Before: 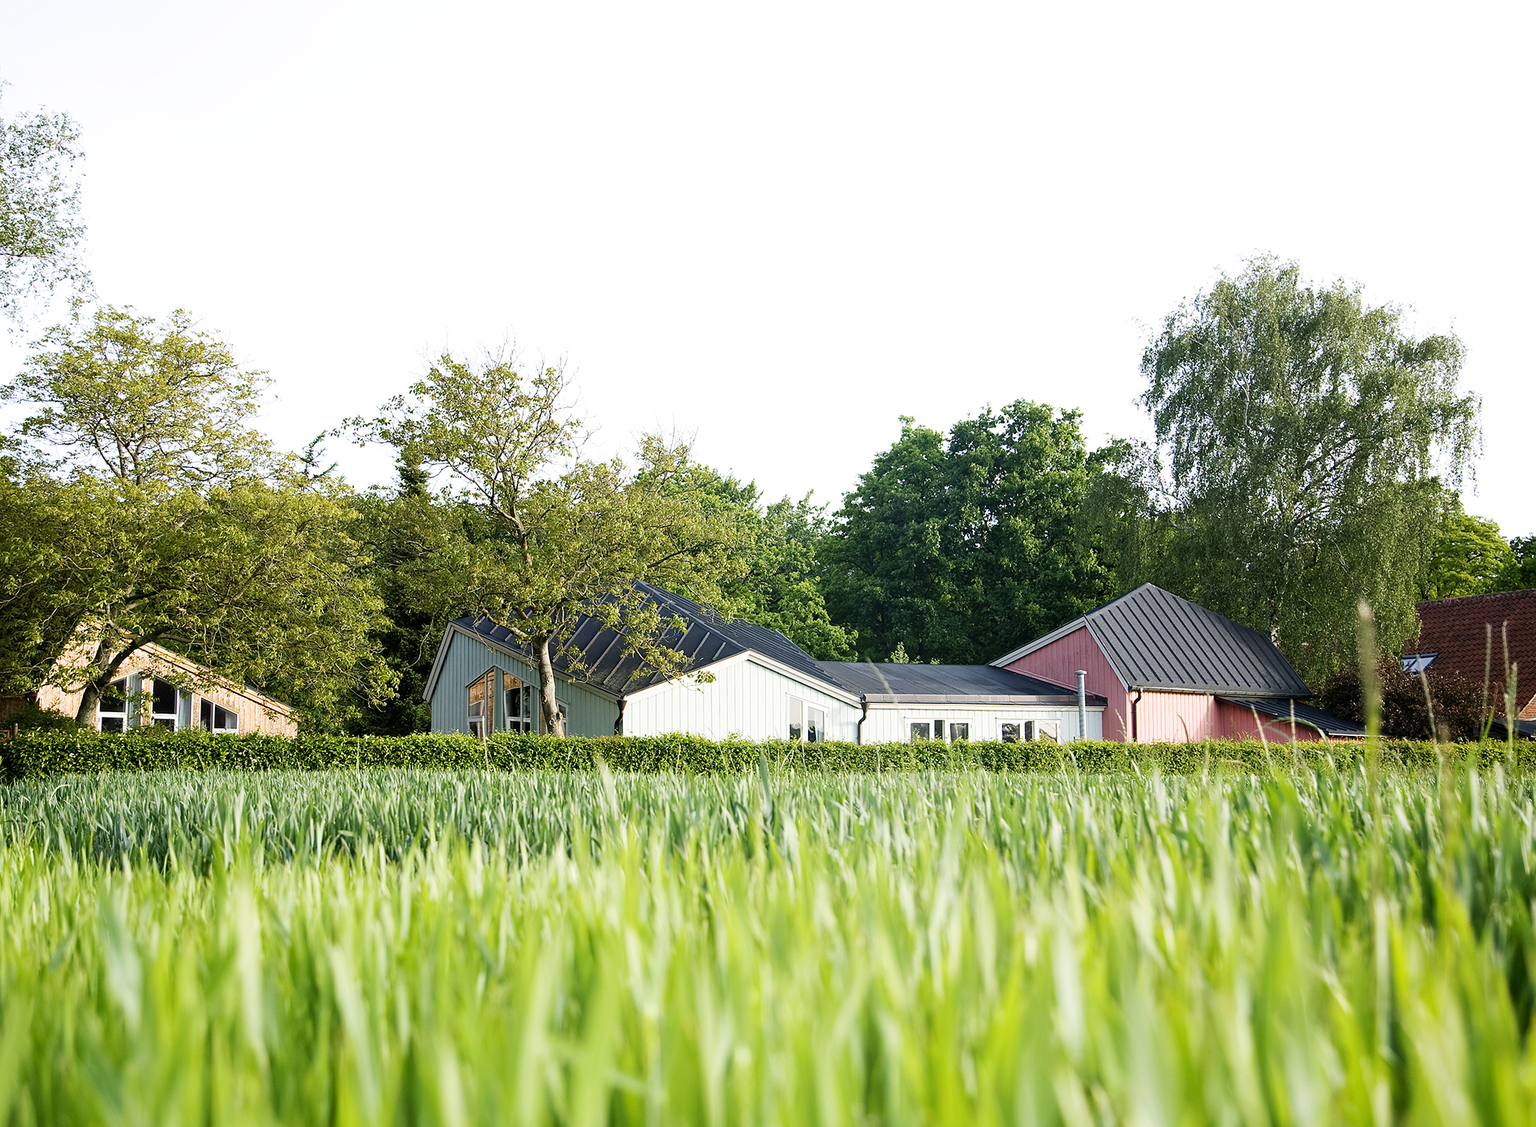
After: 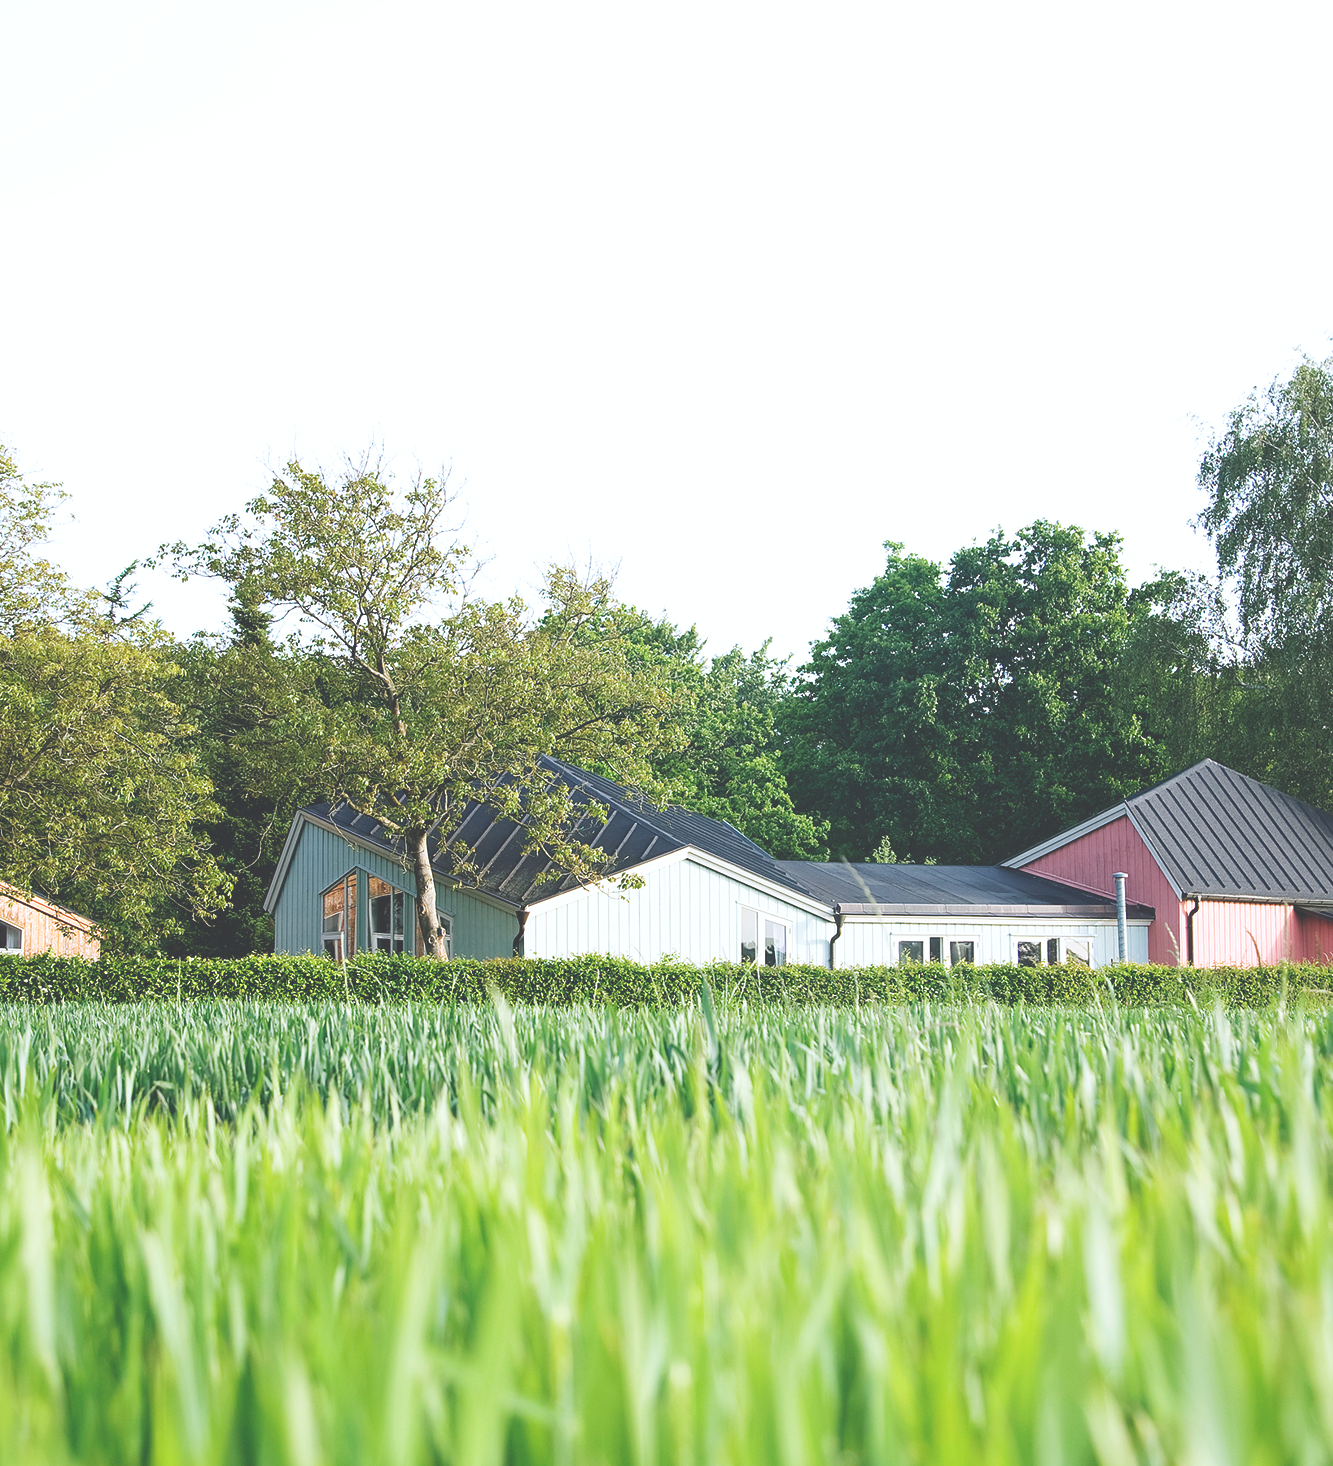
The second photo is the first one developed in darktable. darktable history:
color calibration: x 0.355, y 0.367, temperature 4700.38 K
crop and rotate: left 14.385%, right 18.948%
exposure: black level correction -0.041, exposure 0.064 EV, compensate highlight preservation false
